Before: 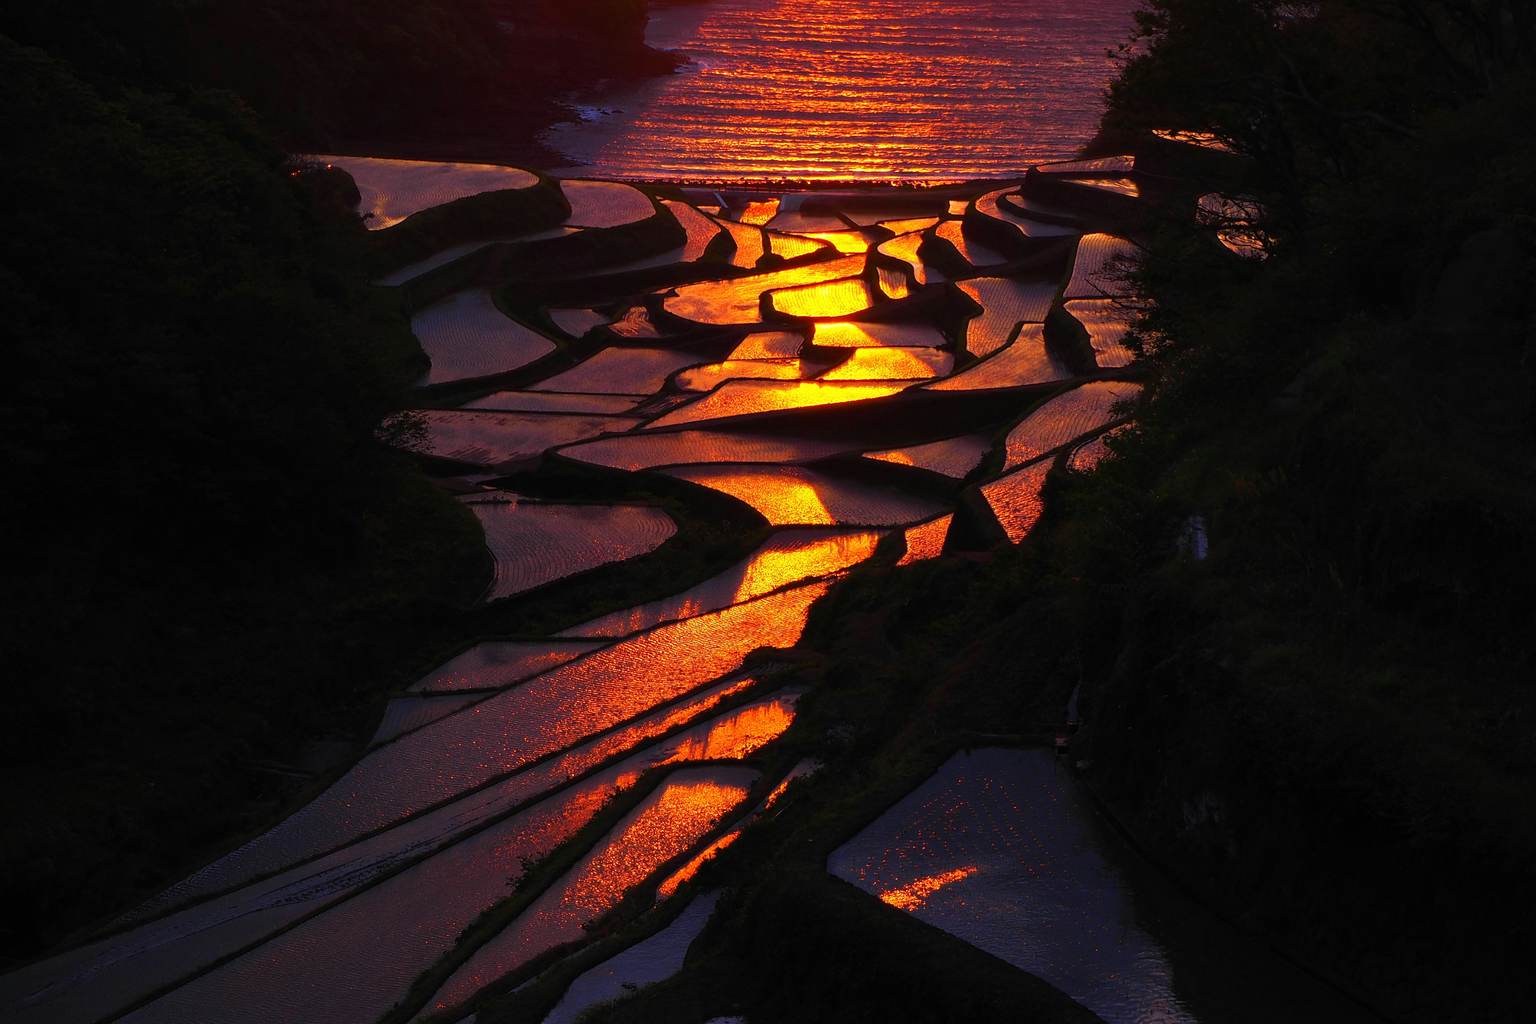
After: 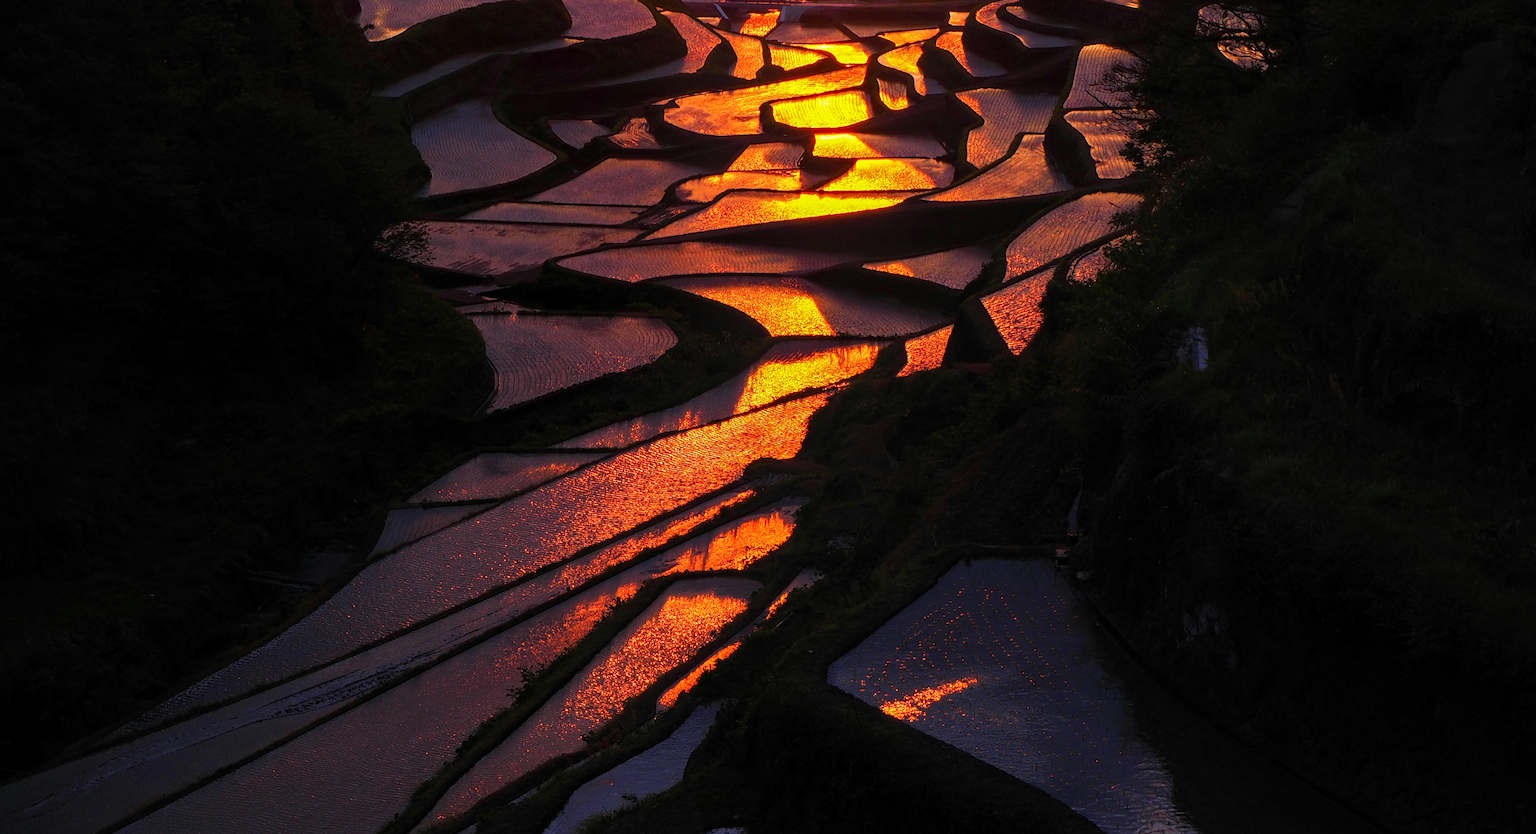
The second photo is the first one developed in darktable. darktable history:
crop and rotate: top 18.507%
local contrast: on, module defaults
